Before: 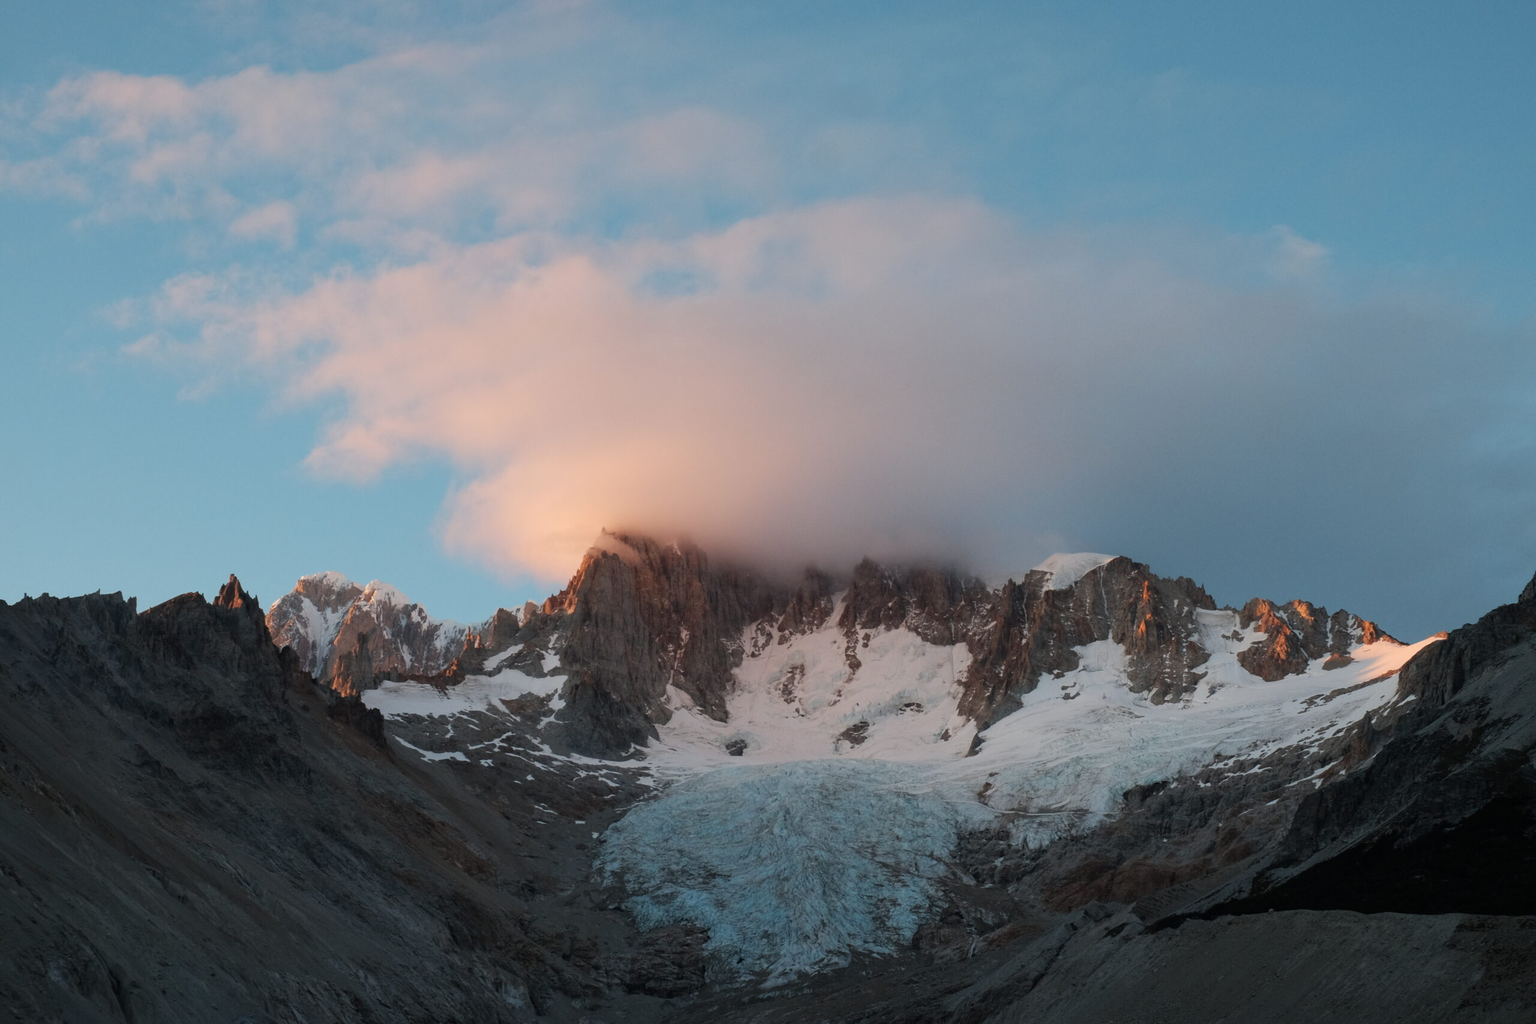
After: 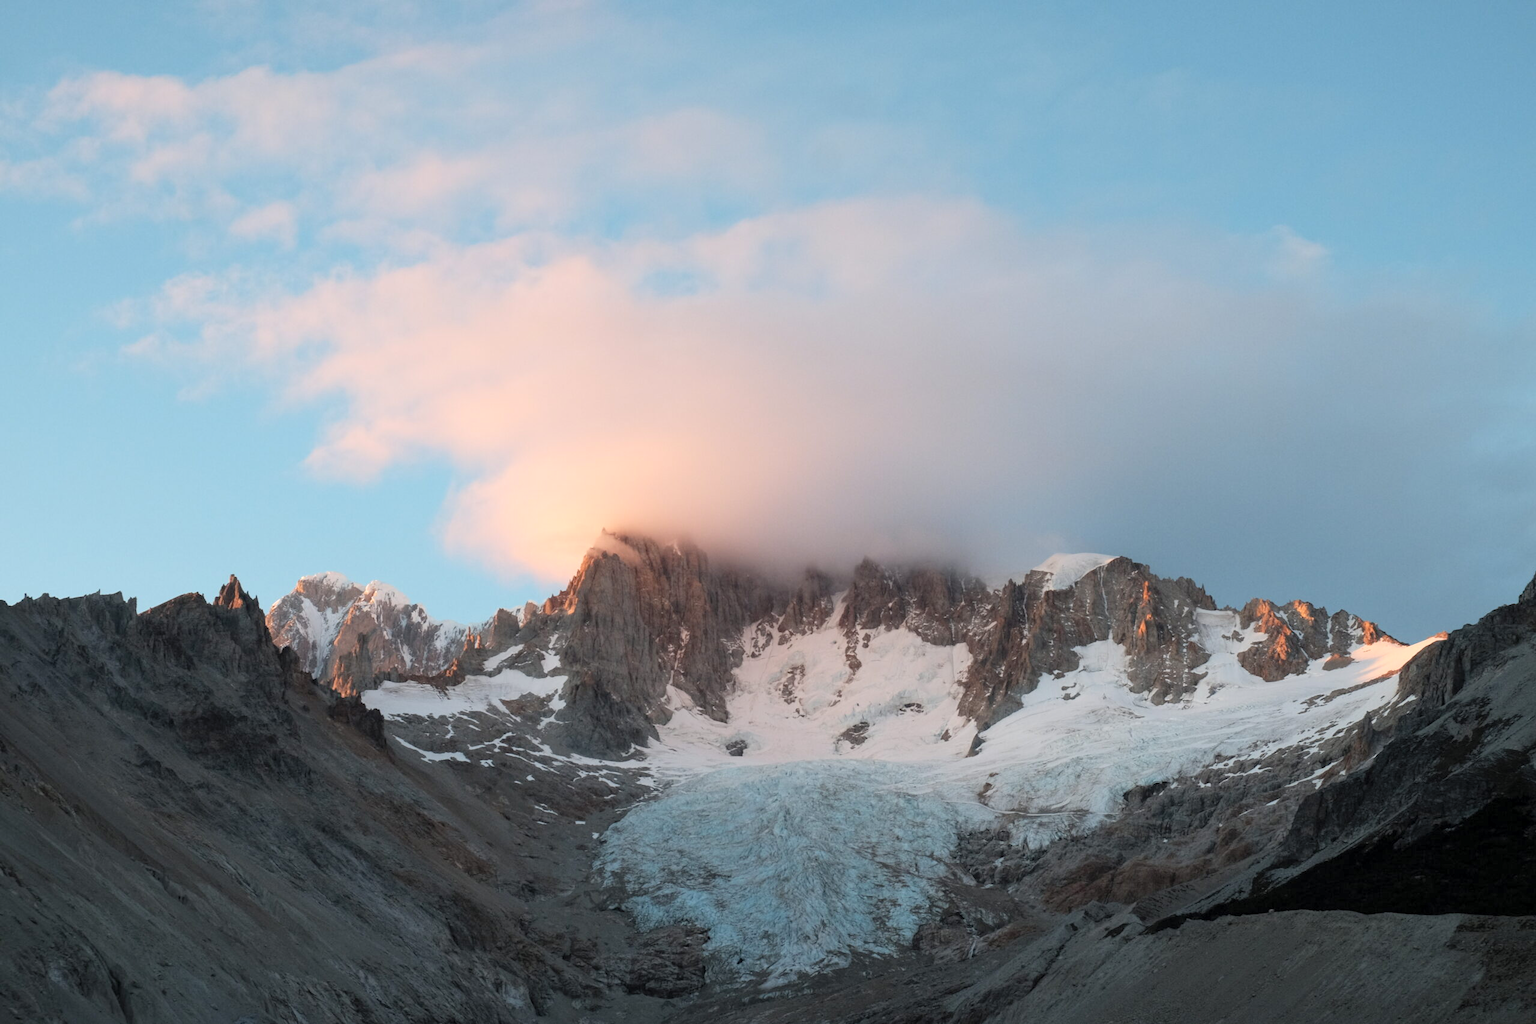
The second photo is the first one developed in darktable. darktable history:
exposure: black level correction 0.001, exposure 0.14 EV, compensate highlight preservation false
shadows and highlights: shadows -12.5, white point adjustment 4, highlights 28.33
contrast brightness saturation: brightness 0.13
